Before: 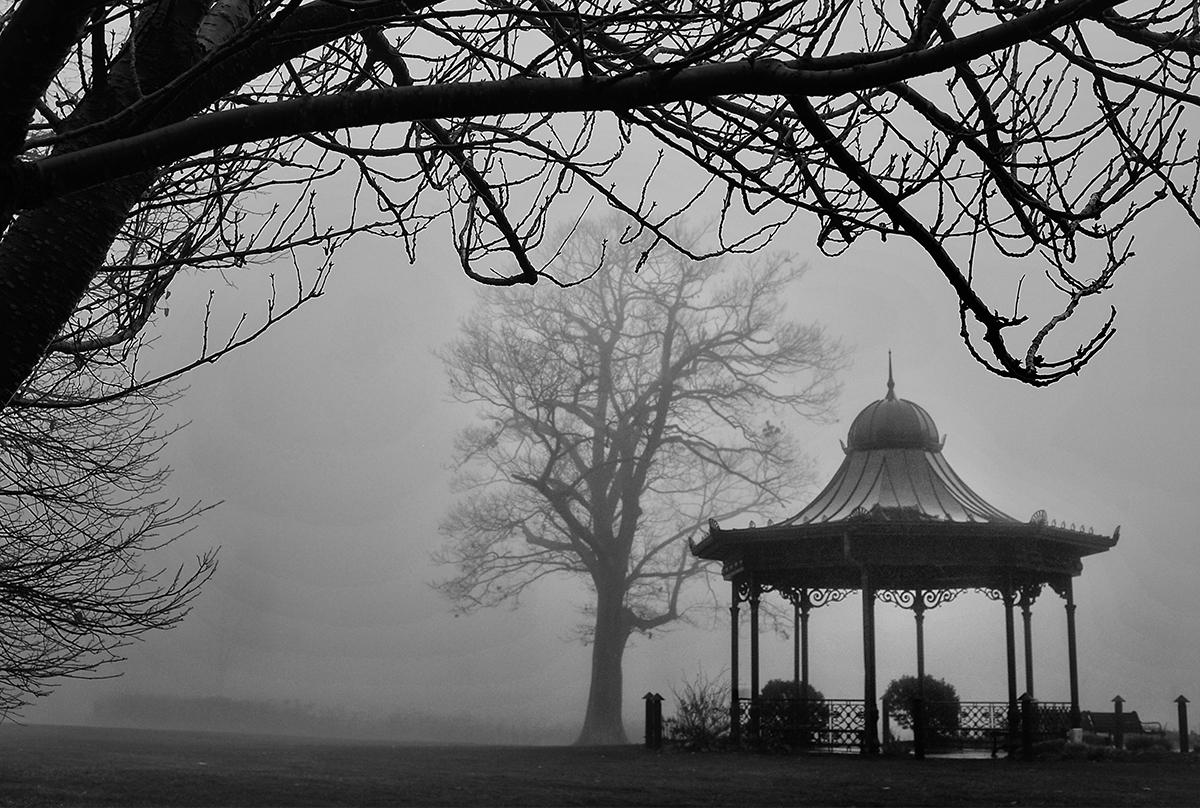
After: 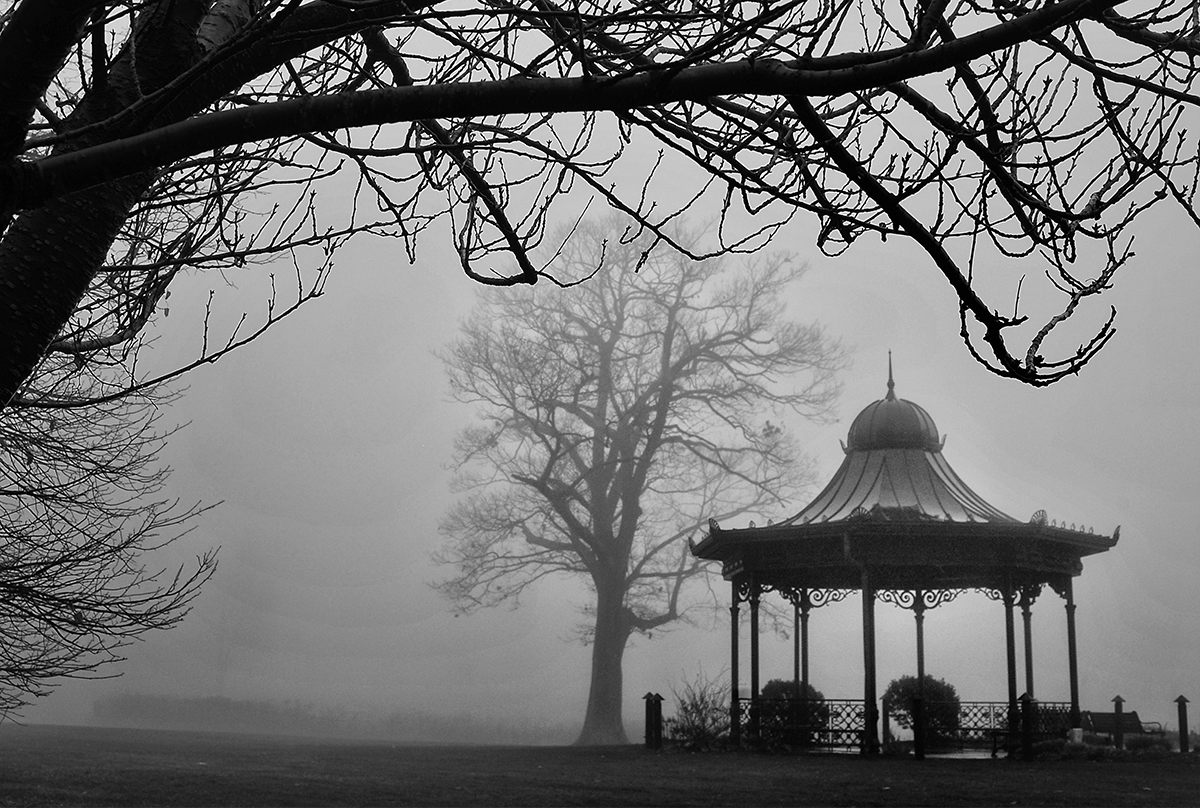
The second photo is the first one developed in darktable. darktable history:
exposure: exposure 0.169 EV, compensate highlight preservation false
